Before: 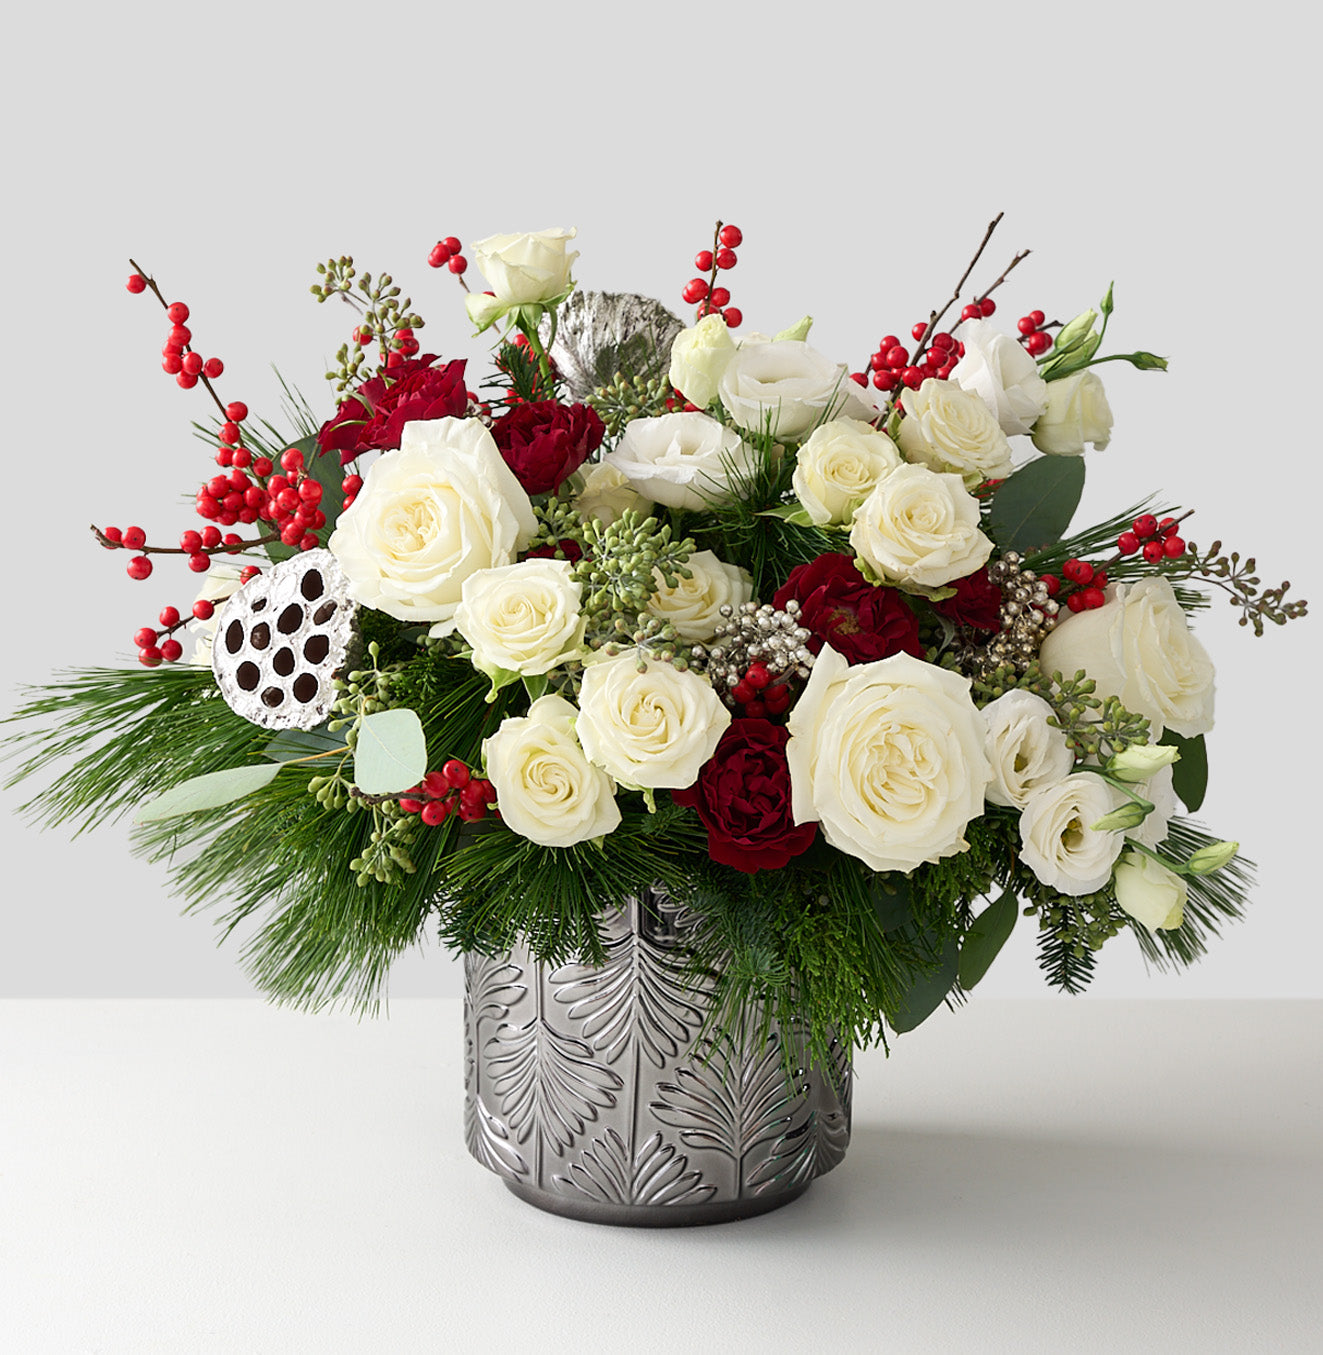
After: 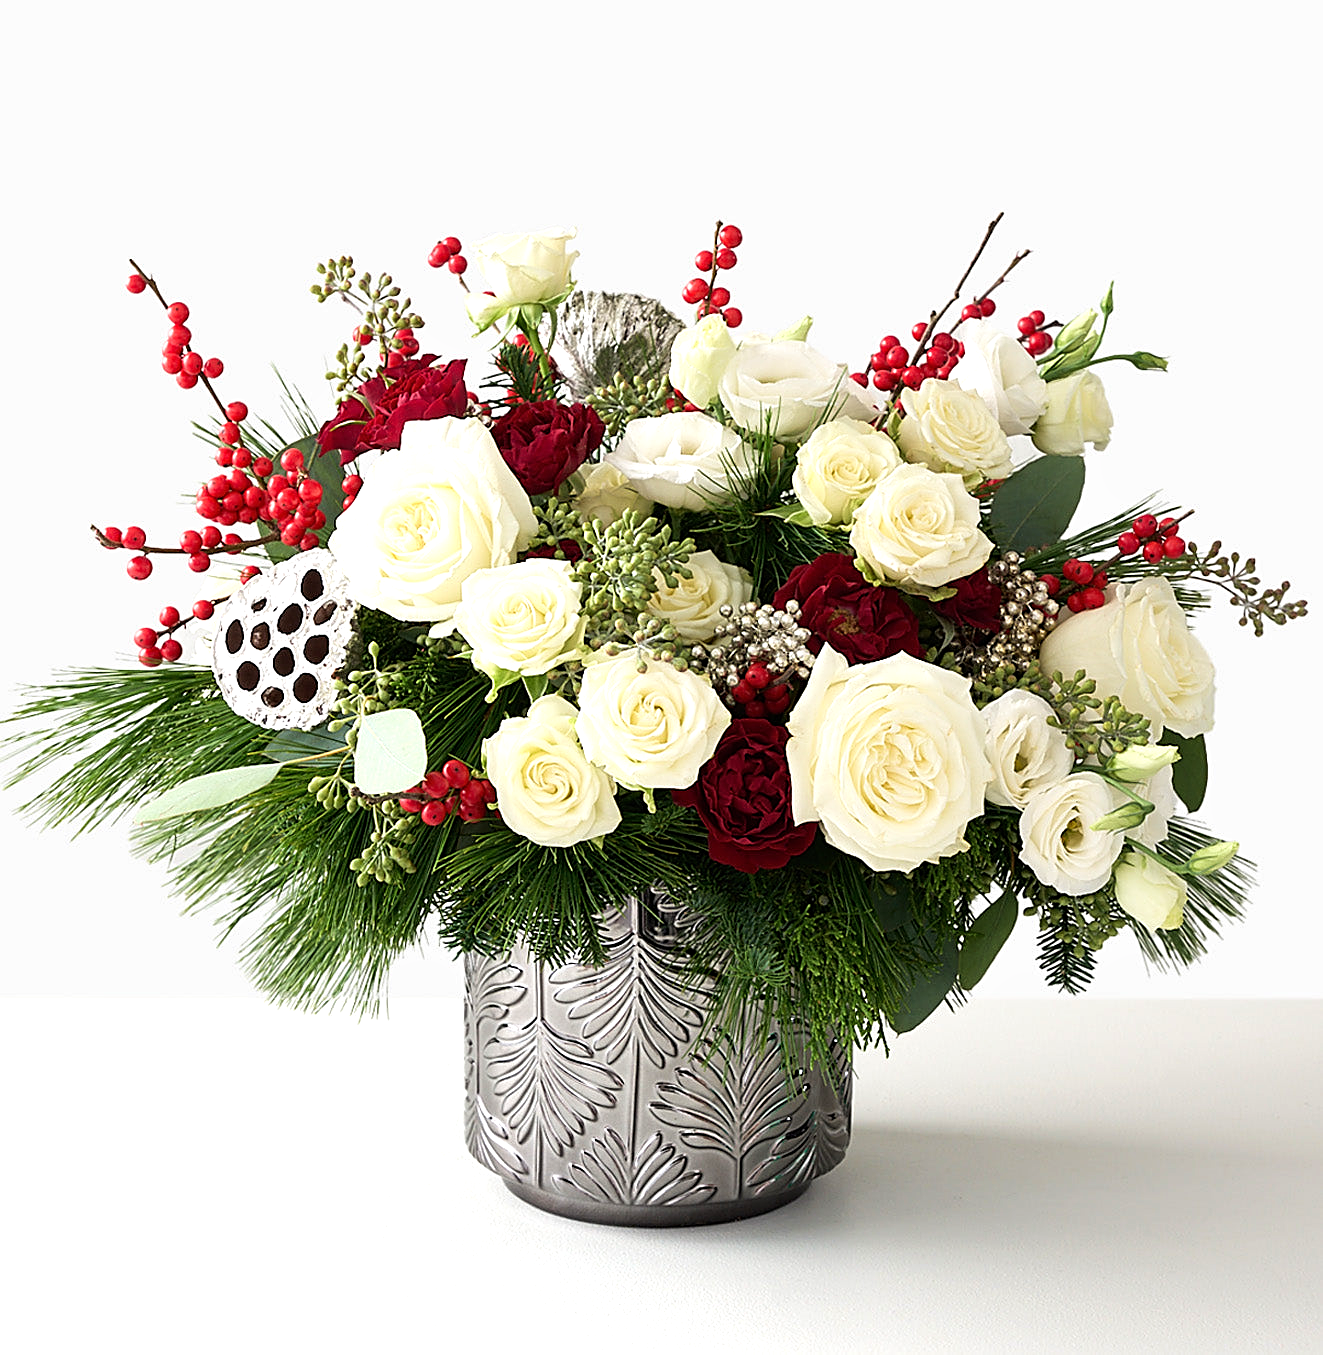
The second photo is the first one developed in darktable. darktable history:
velvia: strength 15.61%
sharpen: amount 0.499
tone equalizer: -8 EV -0.387 EV, -7 EV -0.392 EV, -6 EV -0.32 EV, -5 EV -0.204 EV, -3 EV 0.213 EV, -2 EV 0.329 EV, -1 EV 0.41 EV, +0 EV 0.439 EV
